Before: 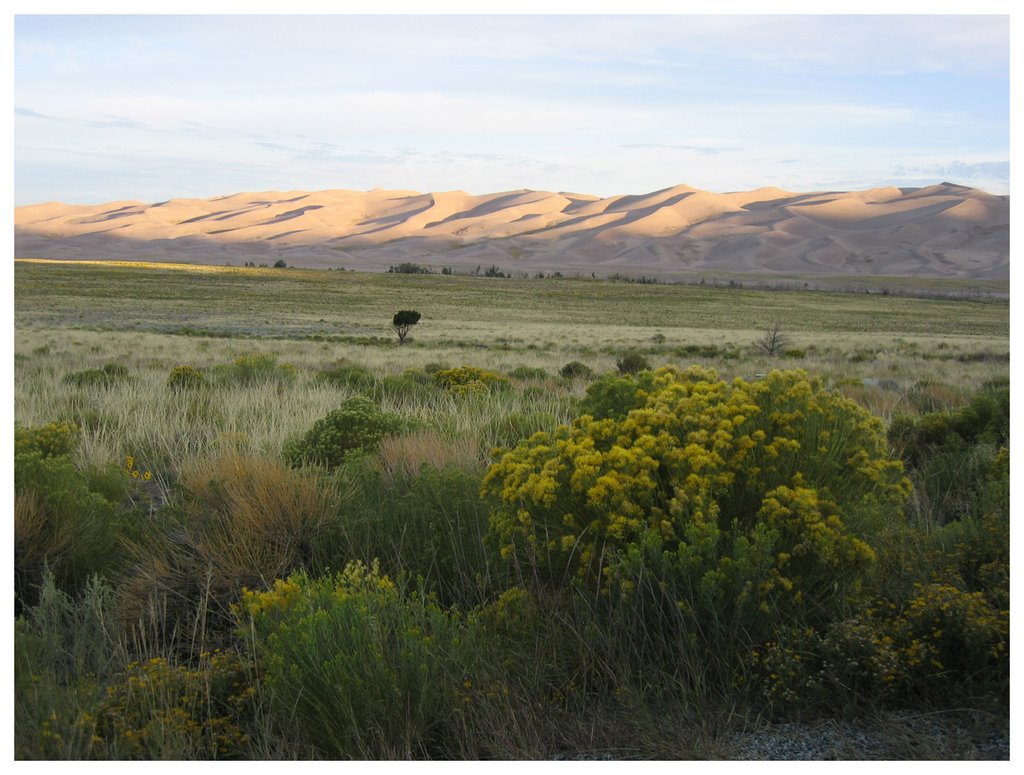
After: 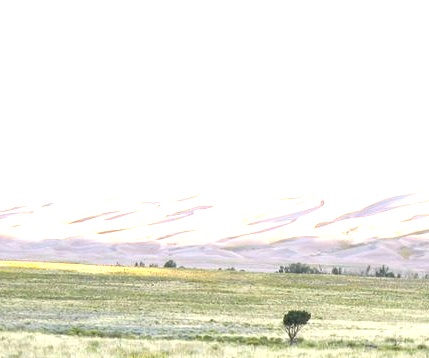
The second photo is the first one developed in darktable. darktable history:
white balance: red 0.984, blue 1.059
local contrast: detail 110%
crop and rotate: left 10.817%, top 0.062%, right 47.194%, bottom 53.626%
exposure: black level correction 0.001, exposure 1.646 EV, compensate exposure bias true, compensate highlight preservation false
